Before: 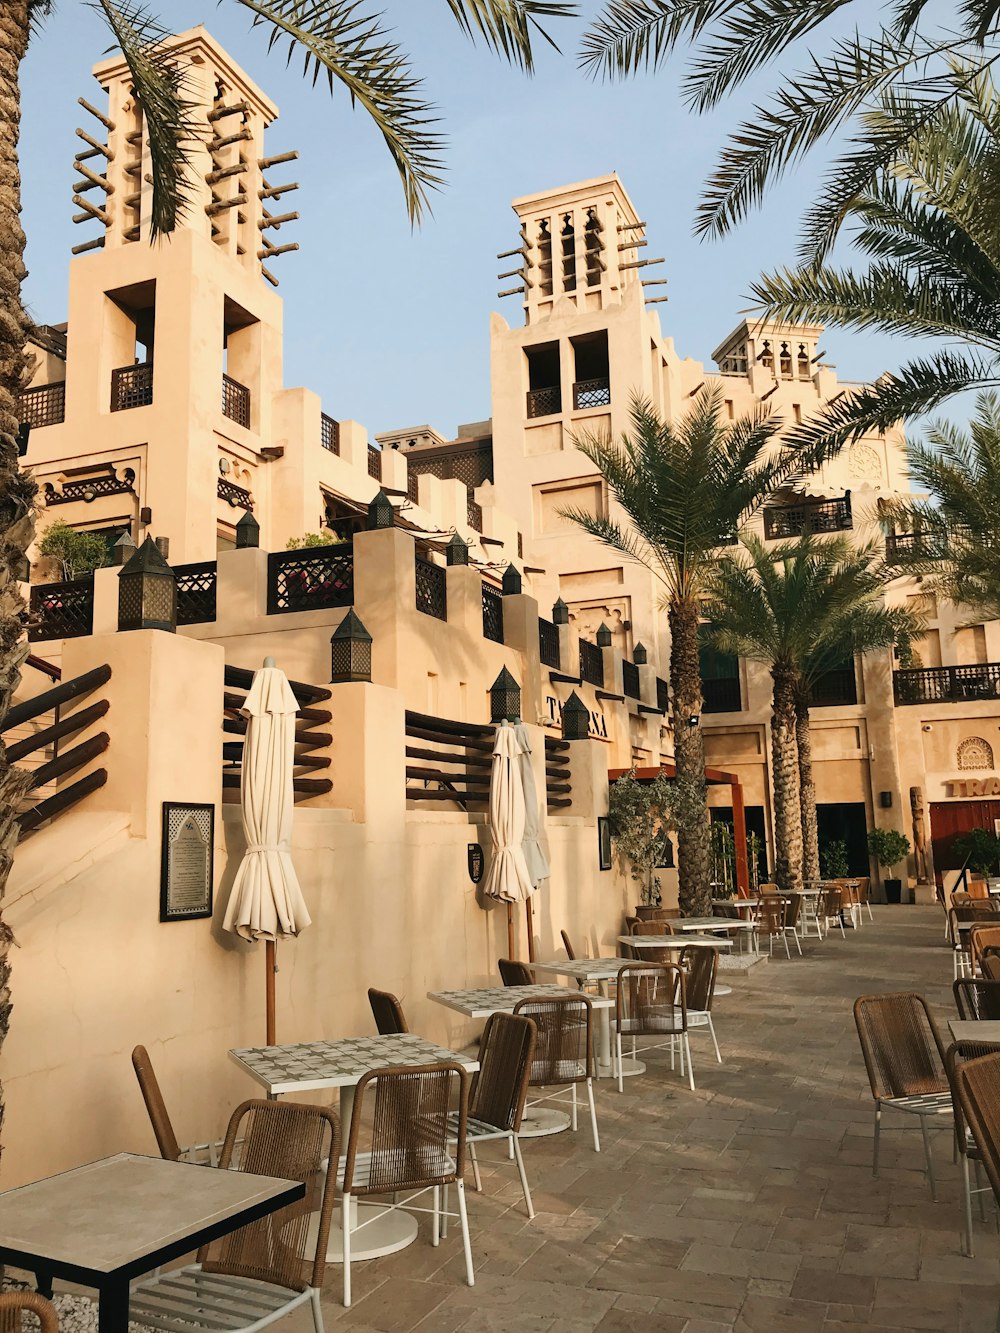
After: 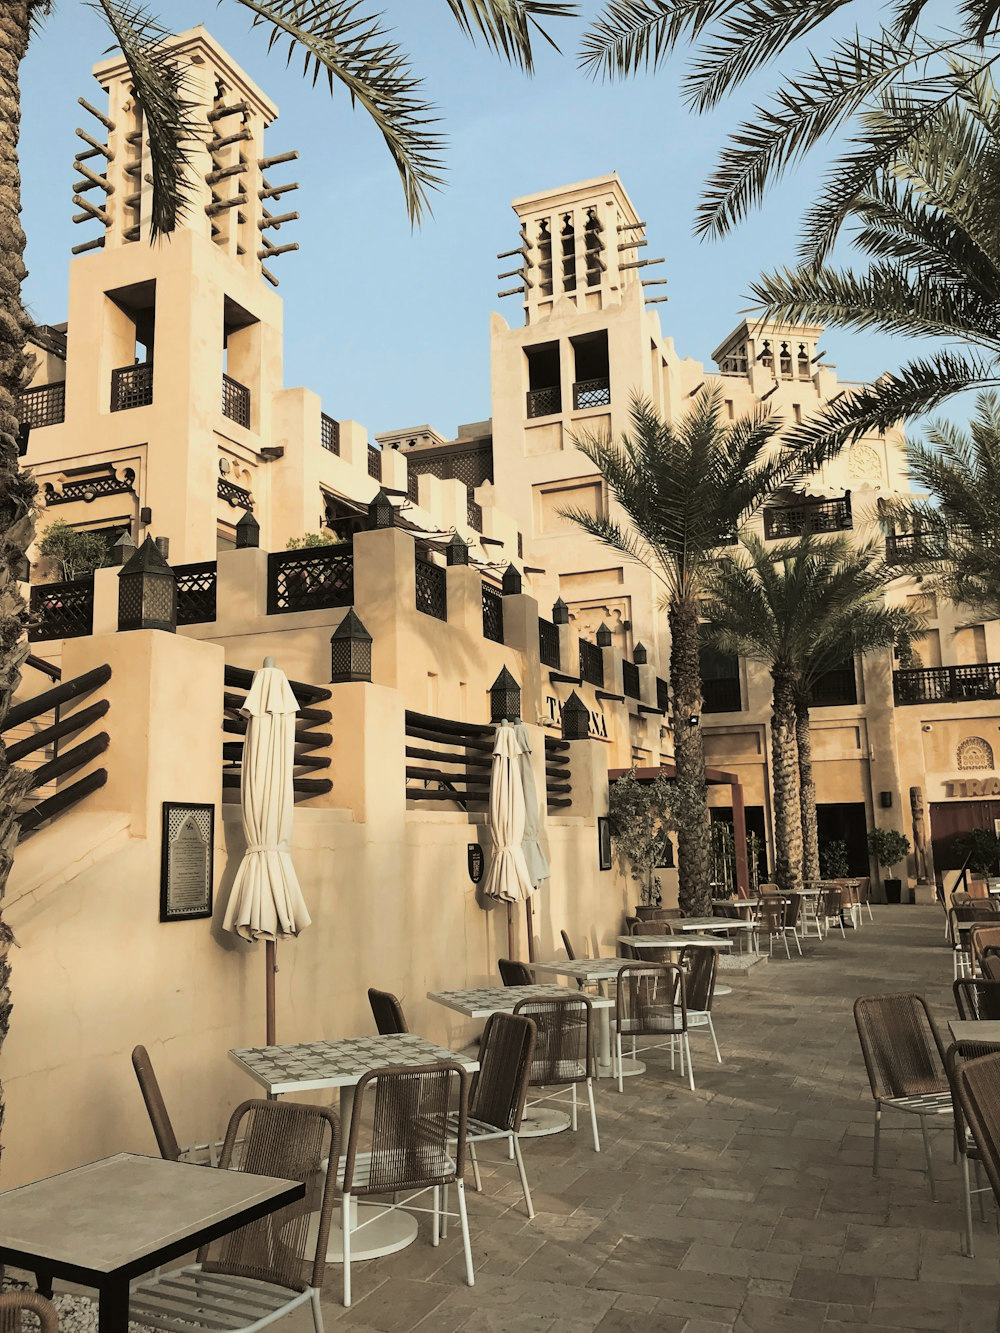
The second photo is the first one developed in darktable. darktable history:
white balance: red 0.978, blue 0.999
rotate and perspective: automatic cropping off
split-toning: shadows › hue 46.8°, shadows › saturation 0.17, highlights › hue 316.8°, highlights › saturation 0.27, balance -51.82
color correction: highlights a* -2.73, highlights b* -2.09, shadows a* 2.41, shadows b* 2.73
